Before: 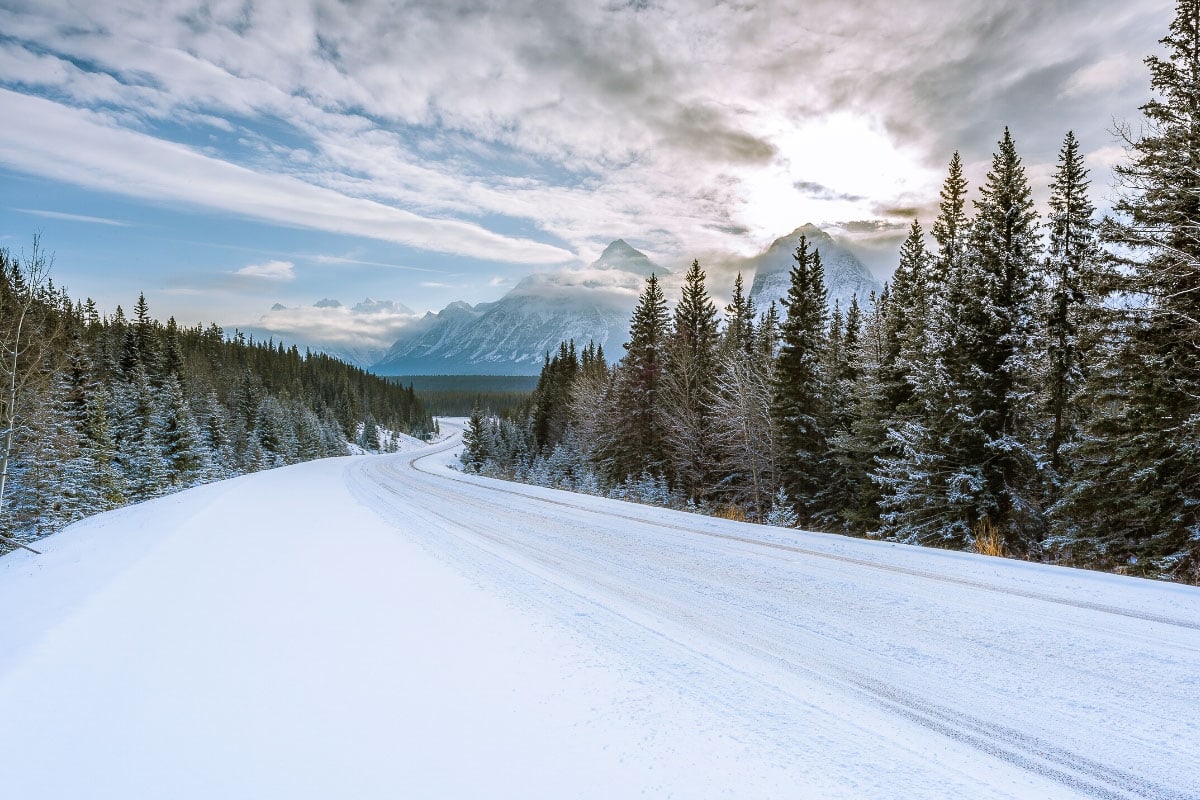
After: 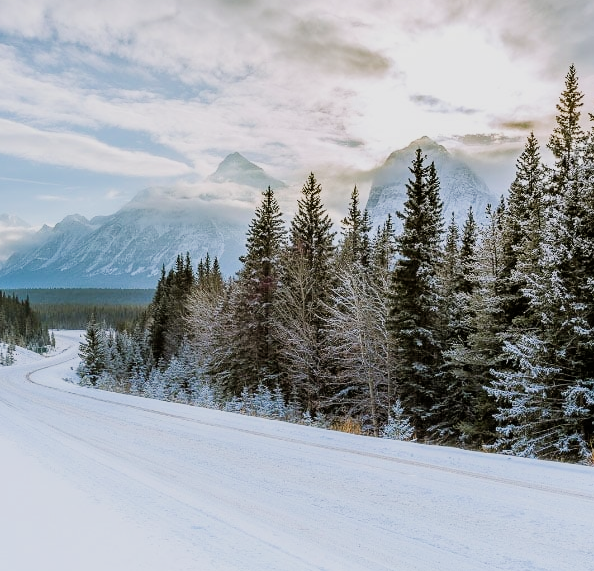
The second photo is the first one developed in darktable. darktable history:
exposure: black level correction 0.001, exposure 0.5 EV, compensate exposure bias true, compensate highlight preservation false
filmic rgb: black relative exposure -6.68 EV, white relative exposure 4.56 EV, hardness 3.25
crop: left 32.075%, top 10.976%, right 18.355%, bottom 17.596%
